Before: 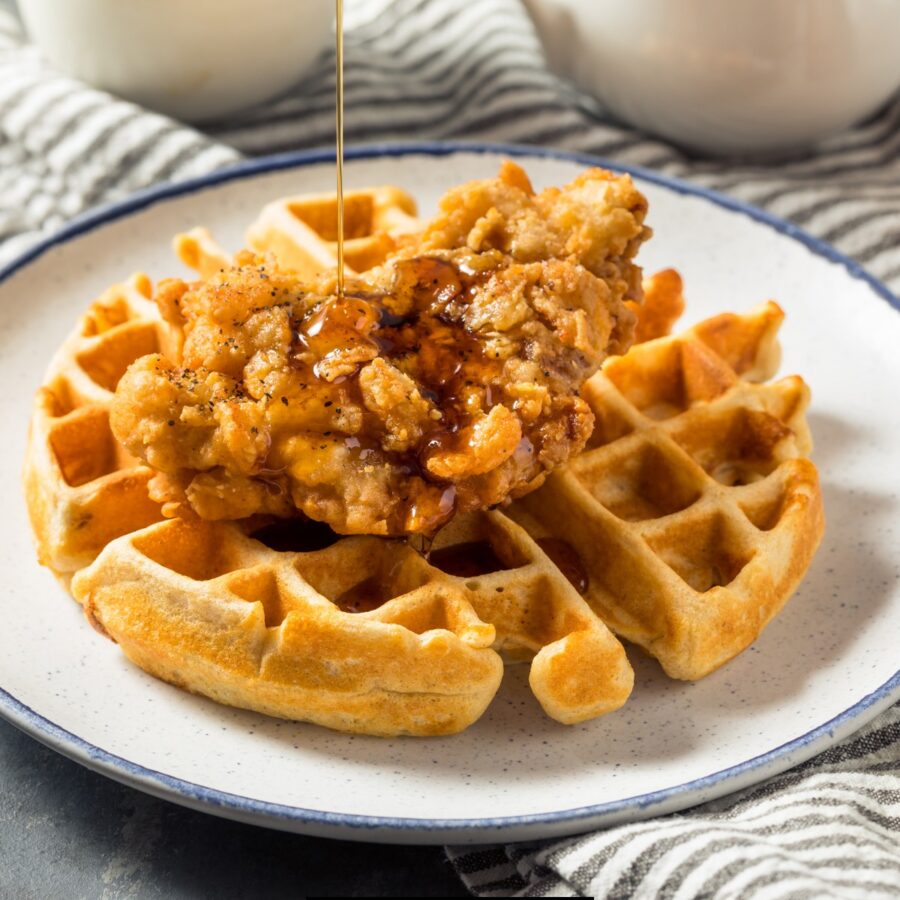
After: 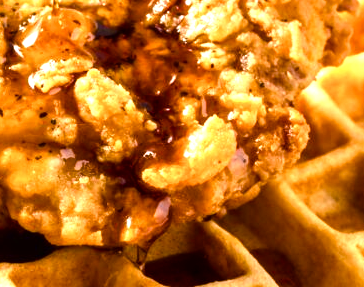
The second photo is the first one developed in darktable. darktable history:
color balance rgb: shadows lift › chroma 1%, shadows lift › hue 217.2°, power › hue 310.8°, highlights gain › chroma 2%, highlights gain › hue 44.4°, global offset › luminance 0.25%, global offset › hue 171.6°, perceptual saturation grading › global saturation 14.09%, perceptual saturation grading › highlights -30%, perceptual saturation grading › shadows 50.67%, global vibrance 25%, contrast 20%
exposure: black level correction 0, exposure 0.7 EV, compensate exposure bias true, compensate highlight preservation false
crop: left 31.751%, top 32.172%, right 27.8%, bottom 35.83%
local contrast: mode bilateral grid, contrast 20, coarseness 100, detail 150%, midtone range 0.2
